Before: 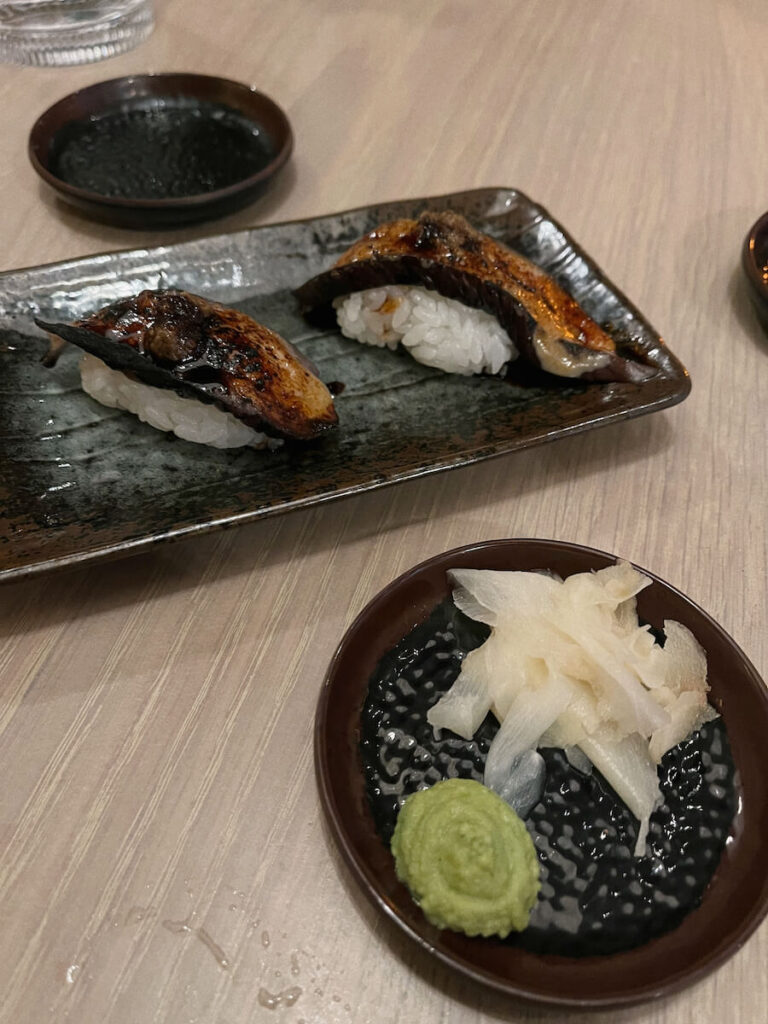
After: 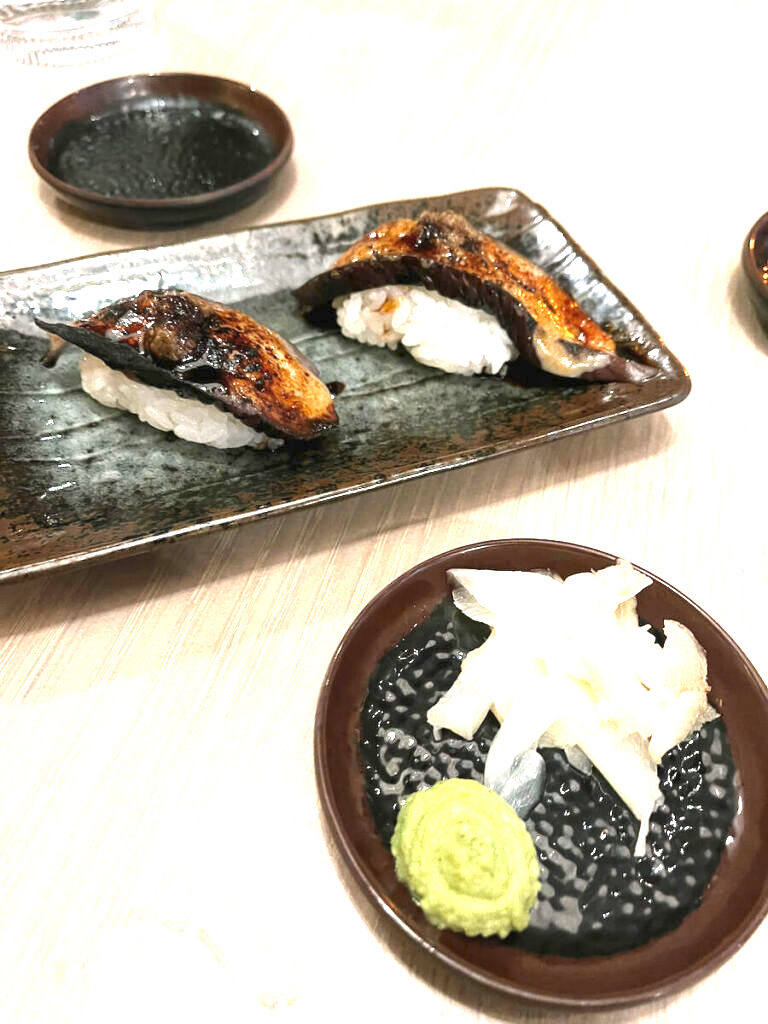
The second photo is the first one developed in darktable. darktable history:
exposure: black level correction 0, exposure 1.997 EV, compensate exposure bias true, compensate highlight preservation false
